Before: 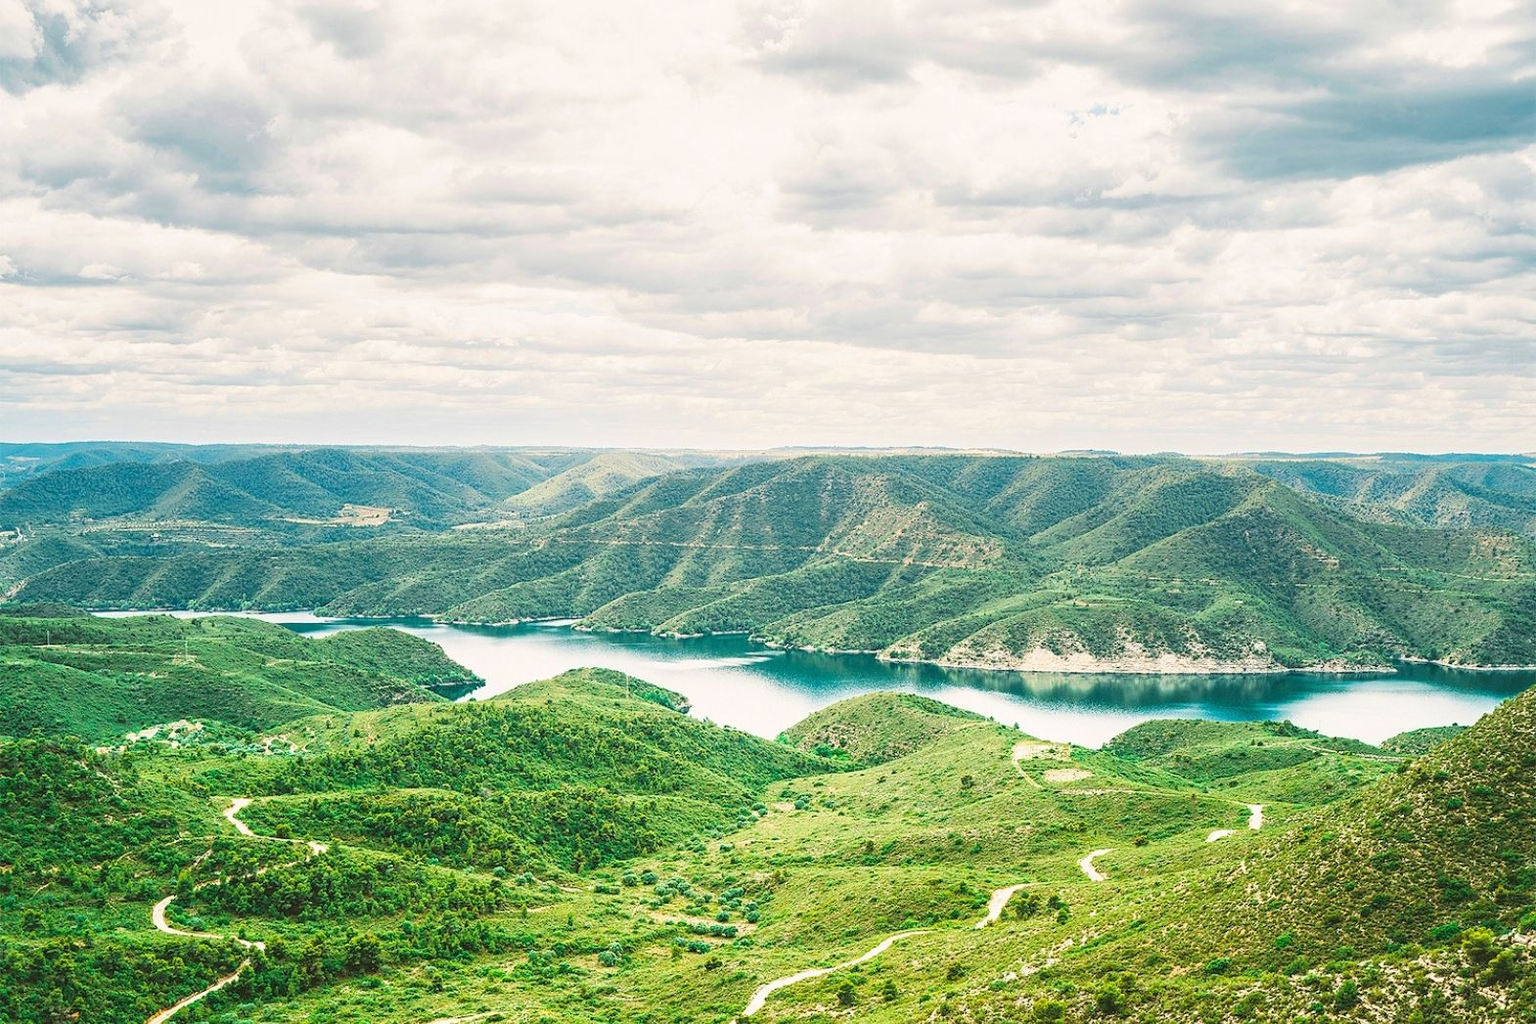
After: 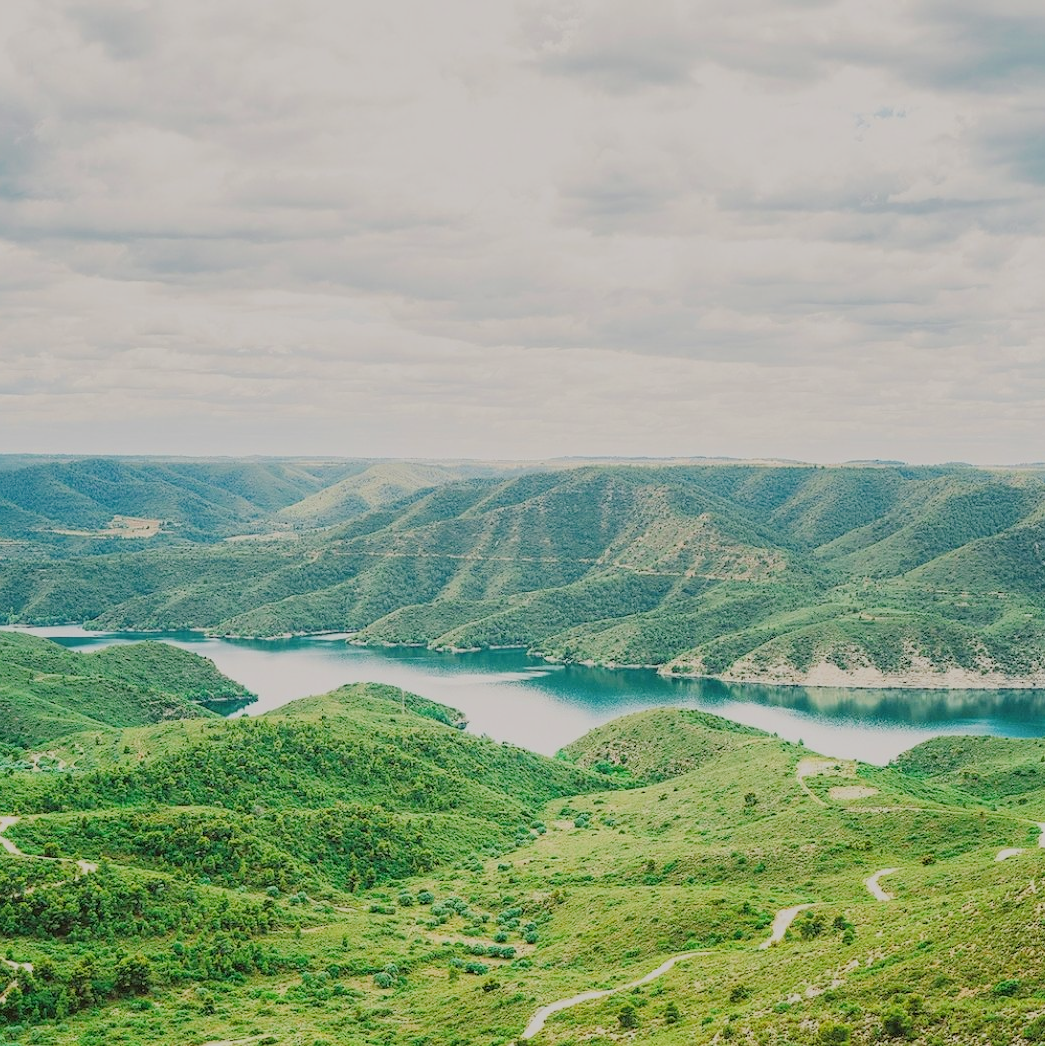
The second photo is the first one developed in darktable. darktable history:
filmic rgb: black relative exposure -6.61 EV, white relative exposure 4.71 EV, hardness 3.11, contrast 0.807
crop and rotate: left 15.177%, right 18.228%
